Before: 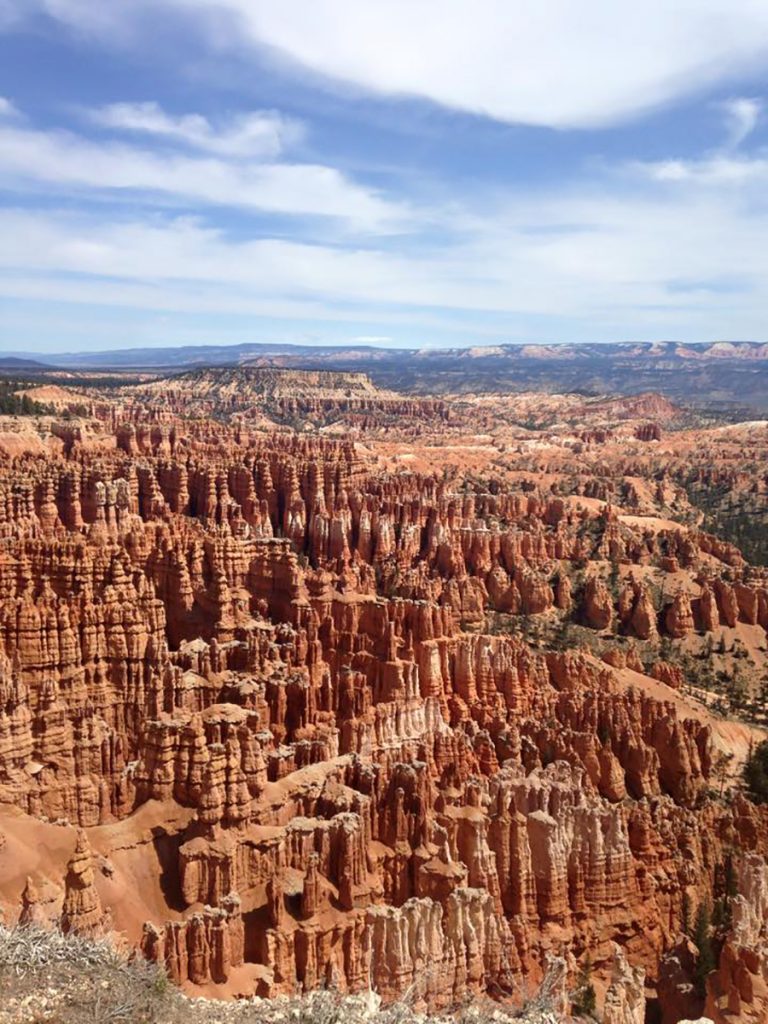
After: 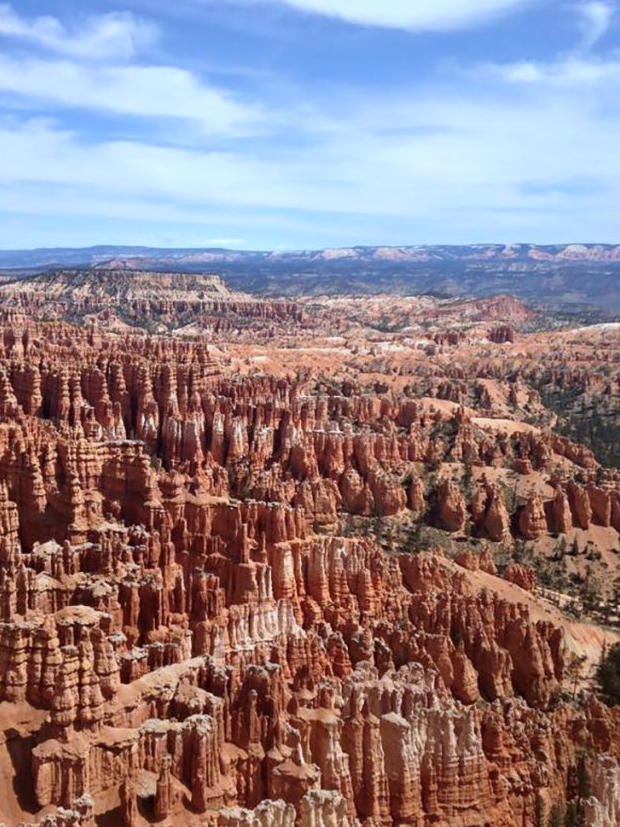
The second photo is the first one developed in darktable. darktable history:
color calibration: x 0.37, y 0.382, temperature 4313.32 K
crop: left 19.159%, top 9.58%, bottom 9.58%
